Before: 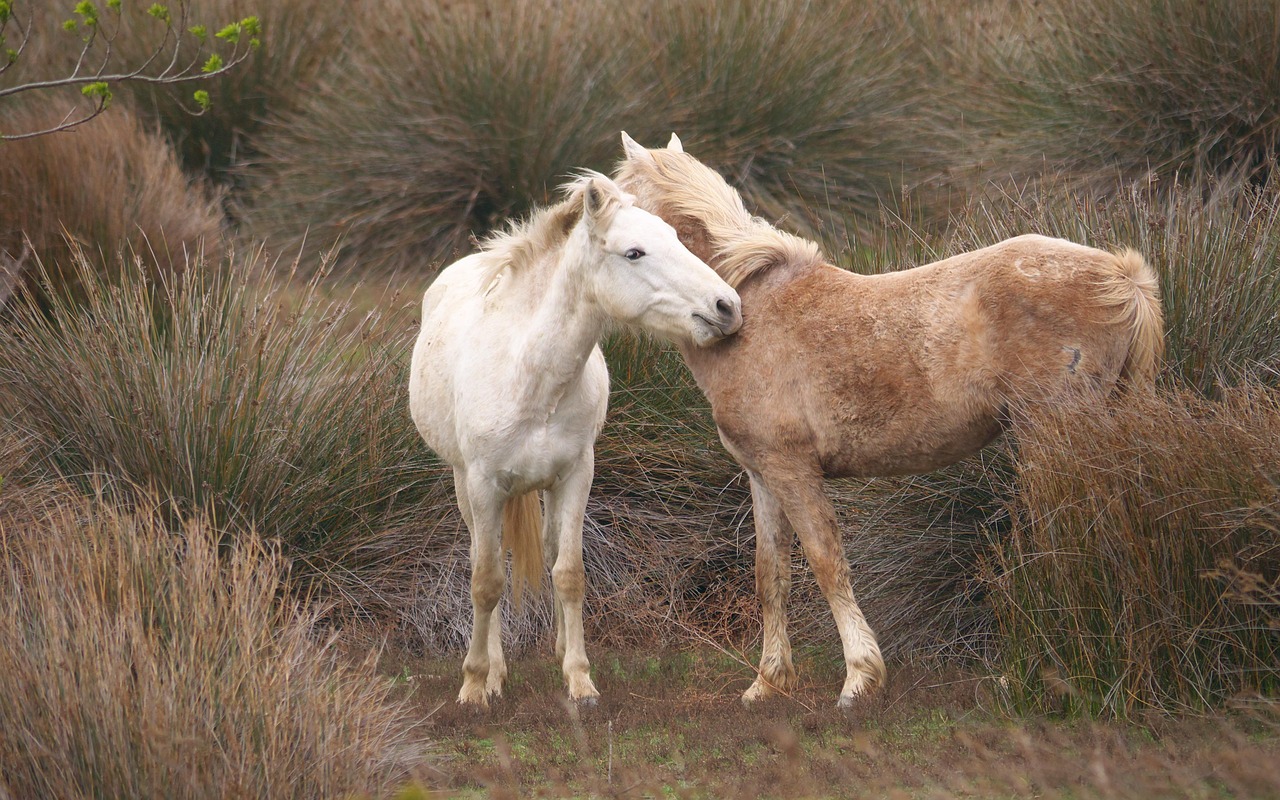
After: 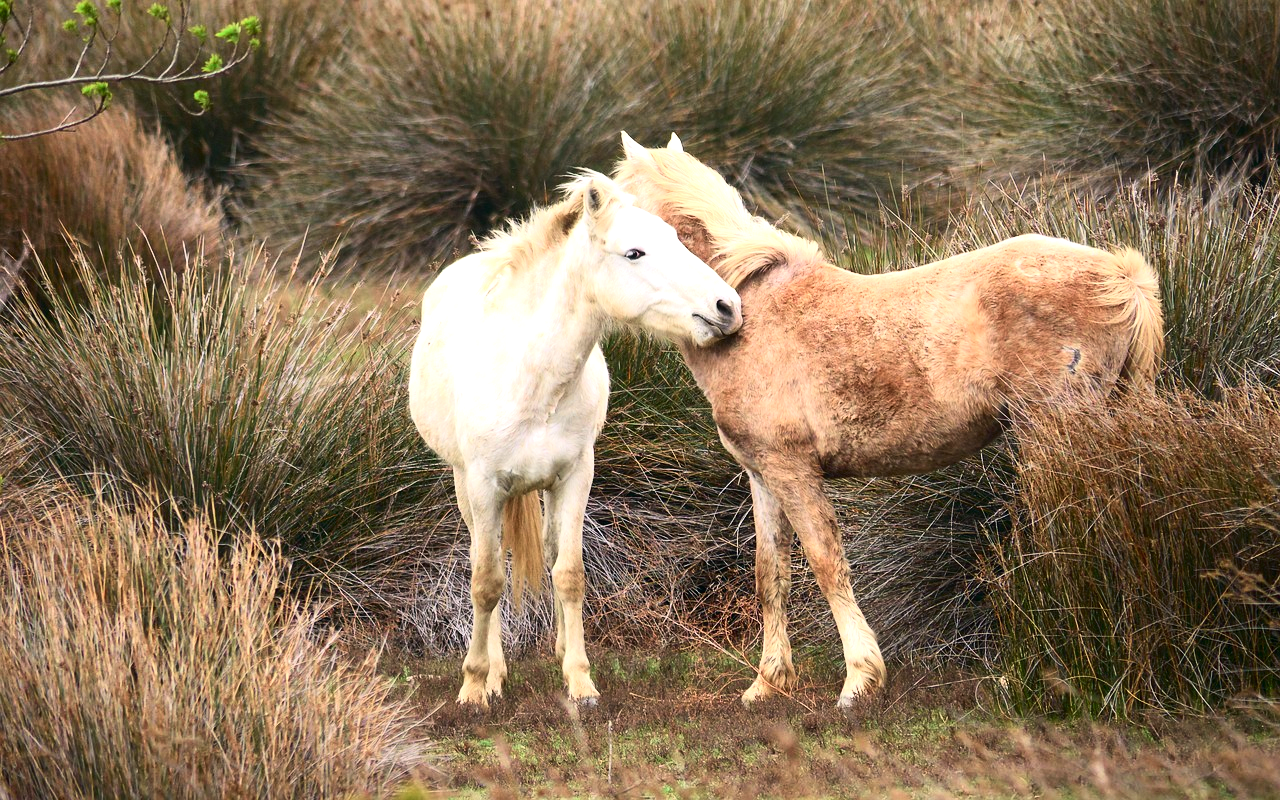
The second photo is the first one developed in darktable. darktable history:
tone equalizer: -8 EV -0.74 EV, -7 EV -0.697 EV, -6 EV -0.569 EV, -5 EV -0.382 EV, -3 EV 0.372 EV, -2 EV 0.6 EV, -1 EV 0.688 EV, +0 EV 0.723 EV, edges refinement/feathering 500, mask exposure compensation -1.57 EV, preserve details no
tone curve: curves: ch0 [(0, 0) (0.051, 0.021) (0.11, 0.069) (0.249, 0.235) (0.452, 0.526) (0.596, 0.713) (0.703, 0.83) (0.851, 0.938) (1, 1)]; ch1 [(0, 0) (0.1, 0.038) (0.318, 0.221) (0.413, 0.325) (0.443, 0.412) (0.483, 0.474) (0.503, 0.501) (0.516, 0.517) (0.548, 0.568) (0.569, 0.599) (0.594, 0.634) (0.666, 0.701) (1, 1)]; ch2 [(0, 0) (0.453, 0.435) (0.479, 0.476) (0.504, 0.5) (0.529, 0.537) (0.556, 0.583) (0.584, 0.618) (0.824, 0.815) (1, 1)], color space Lab, independent channels, preserve colors none
